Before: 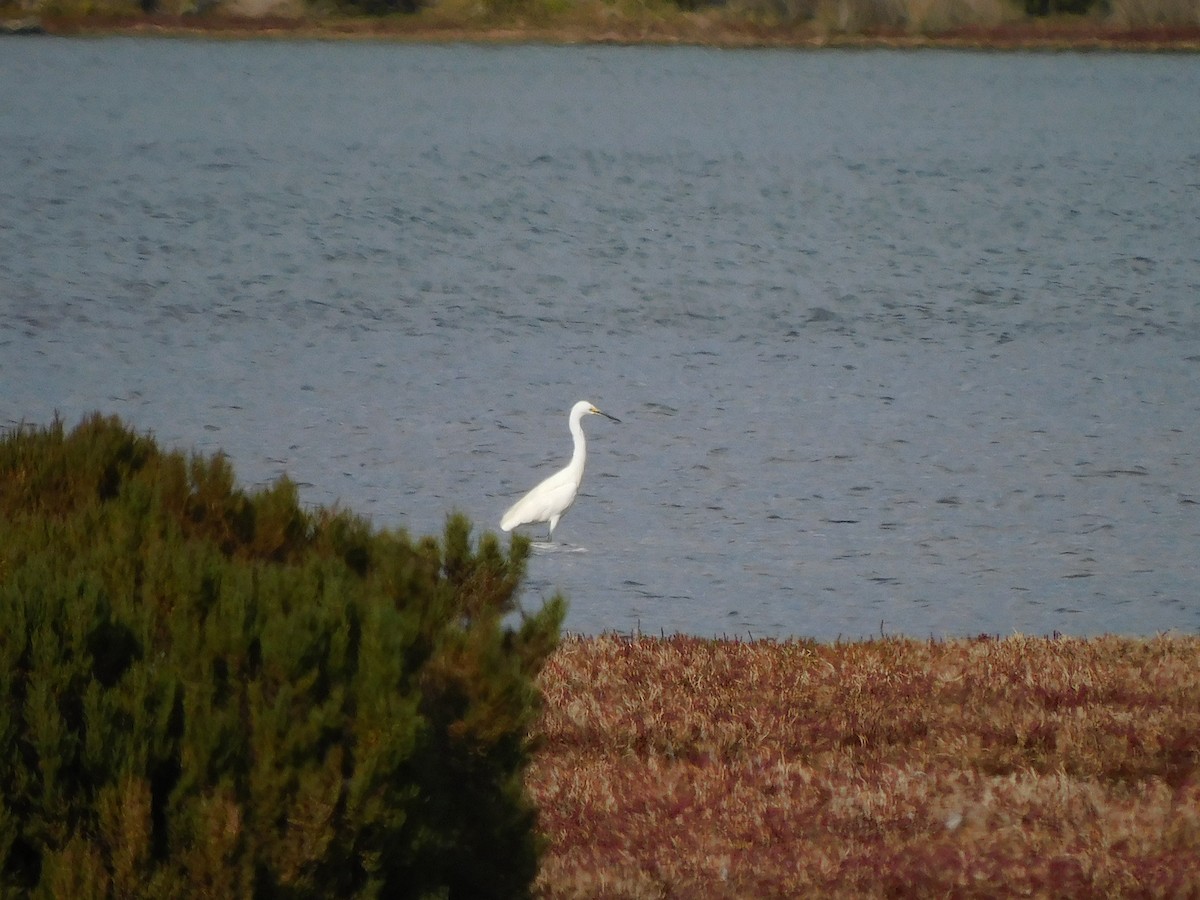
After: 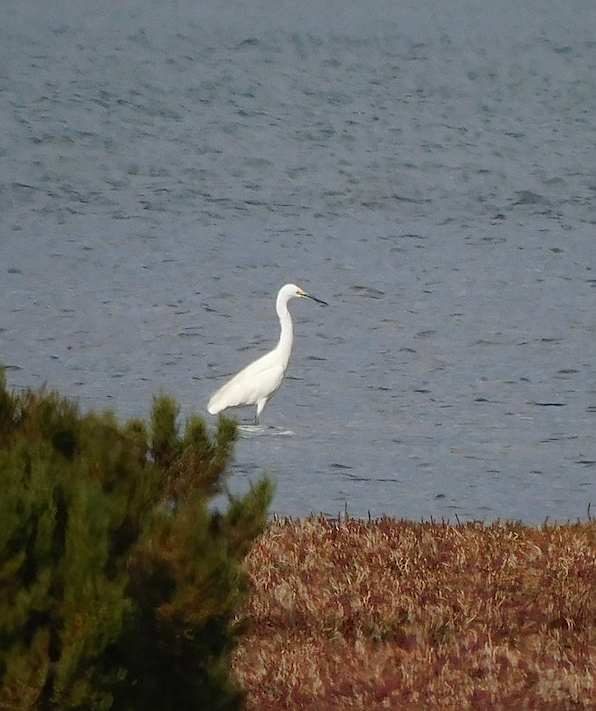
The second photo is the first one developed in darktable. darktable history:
sharpen: on, module defaults
crop and rotate: angle 0.022°, left 24.429%, top 13.031%, right 25.834%, bottom 7.904%
